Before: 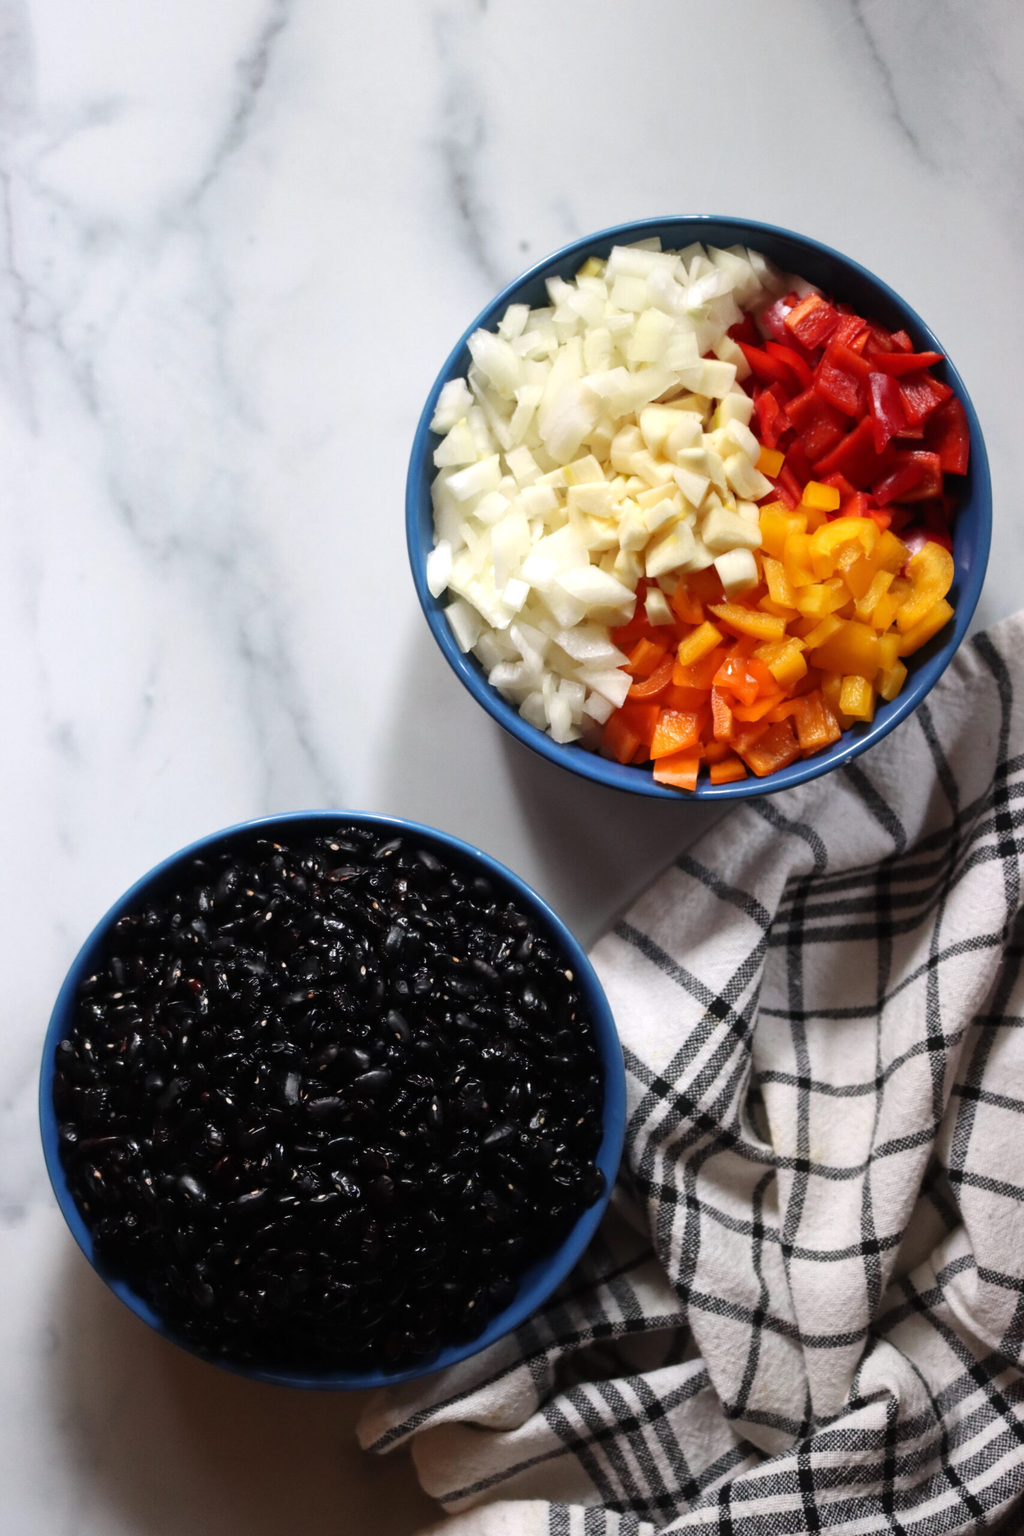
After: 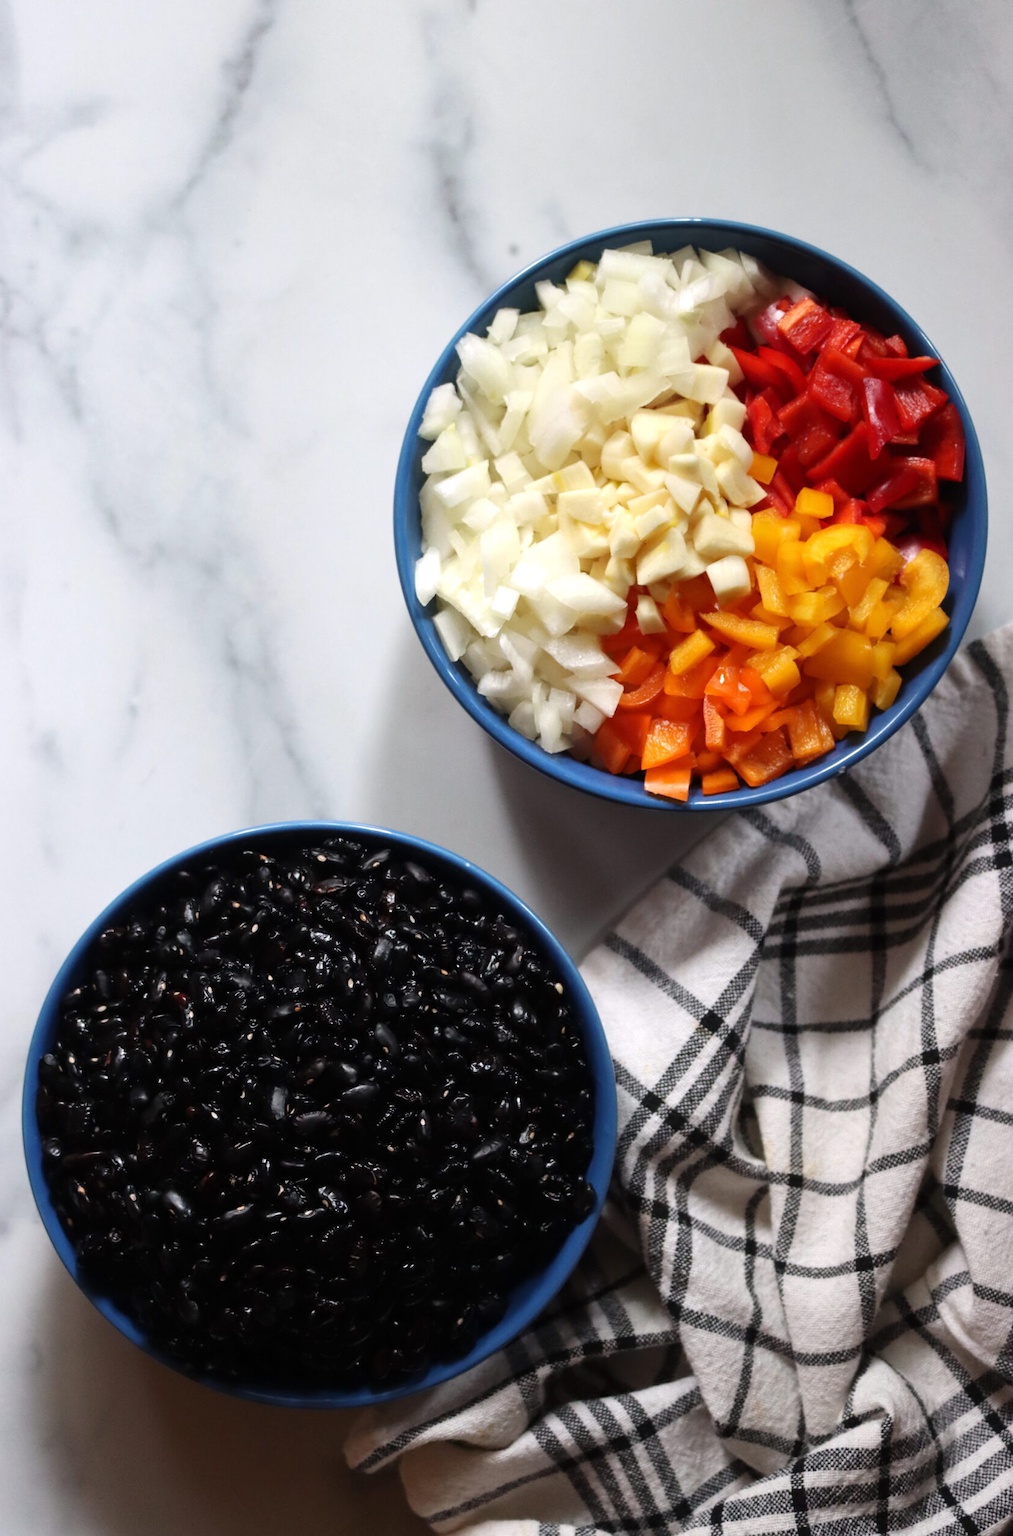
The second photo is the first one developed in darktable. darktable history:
crop and rotate: left 1.714%, right 0.573%, bottom 1.274%
